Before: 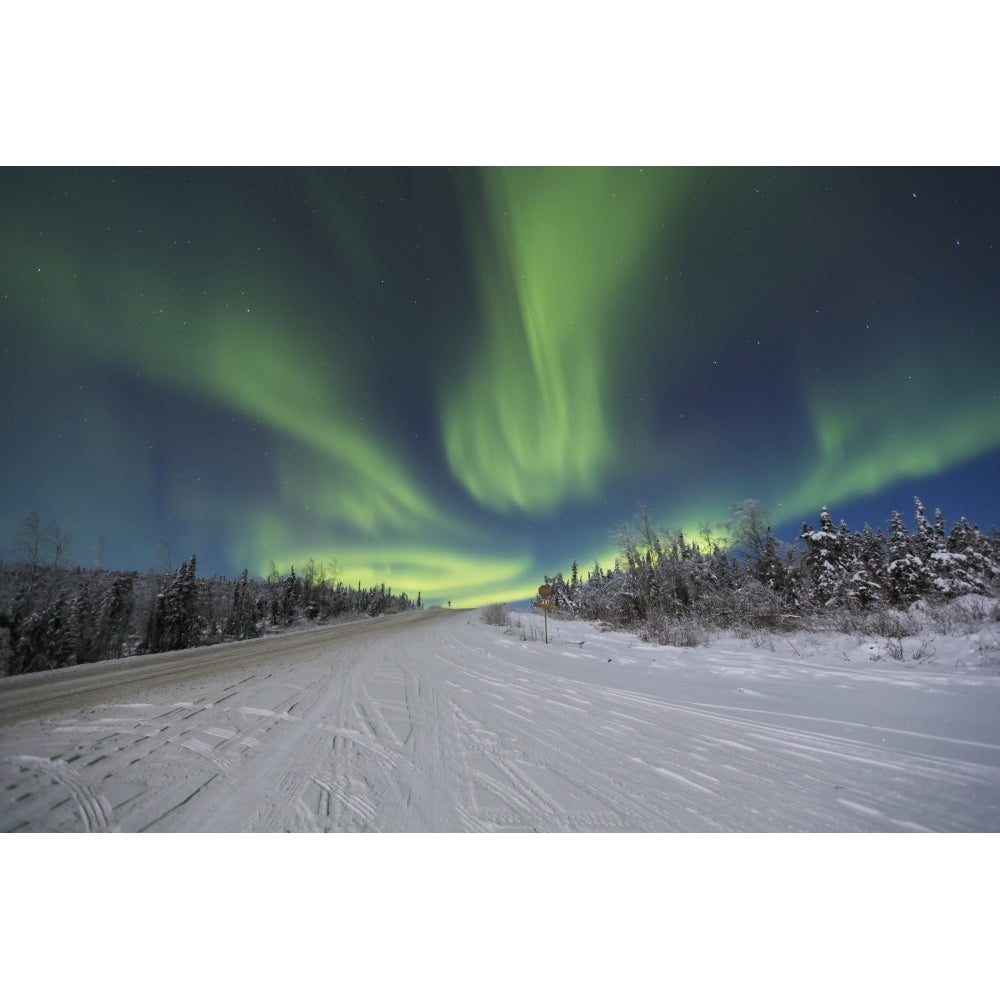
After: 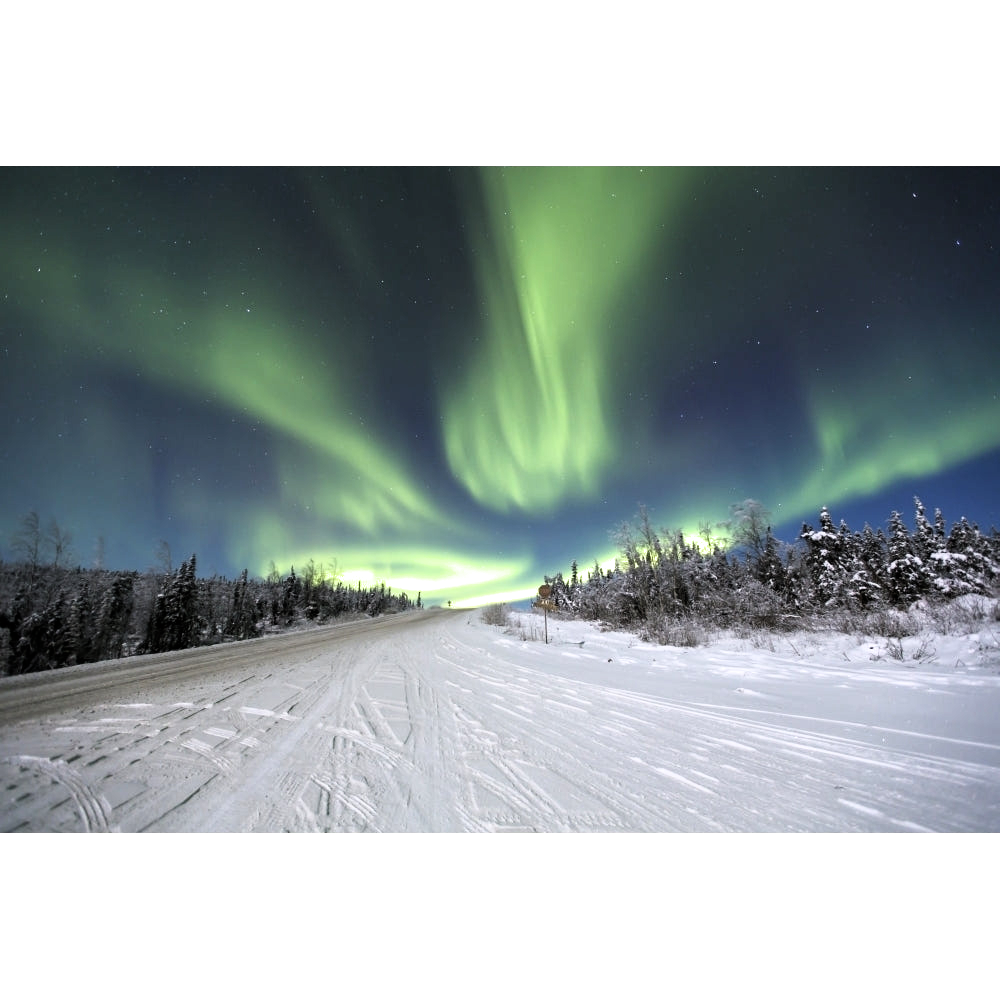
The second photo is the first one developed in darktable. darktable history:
filmic rgb: black relative exposure -8.18 EV, white relative exposure 2.2 EV, target white luminance 99.941%, hardness 7.13, latitude 74.4%, contrast 1.316, highlights saturation mix -1.75%, shadows ↔ highlights balance 30.79%
exposure: exposure 0.508 EV, compensate highlight preservation false
